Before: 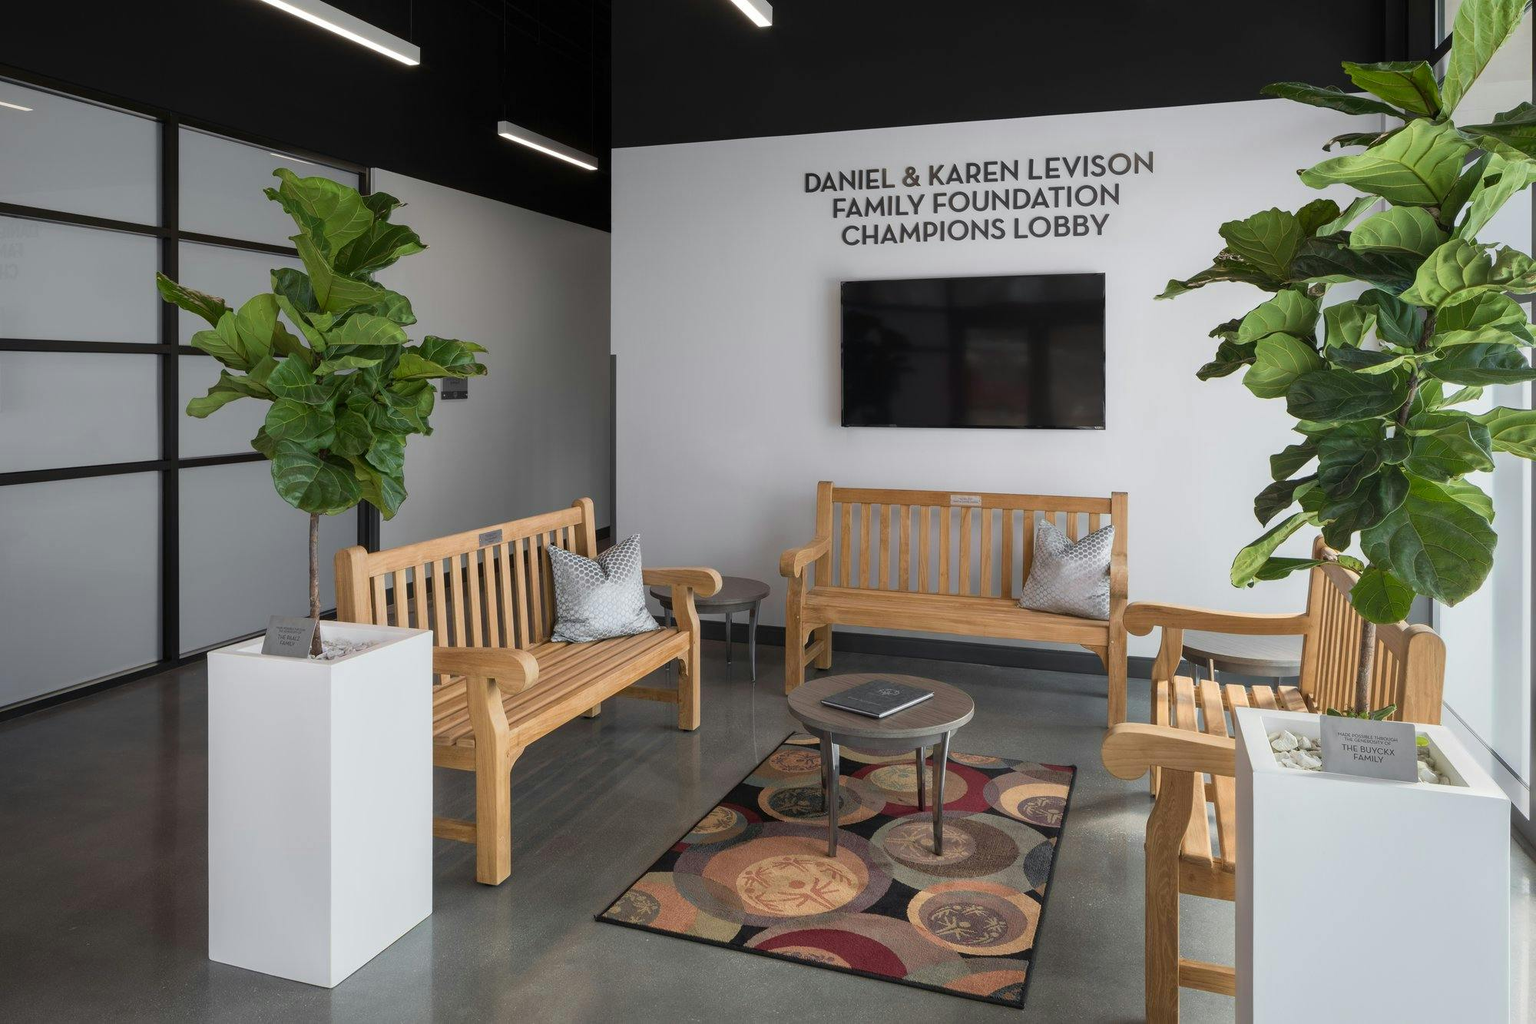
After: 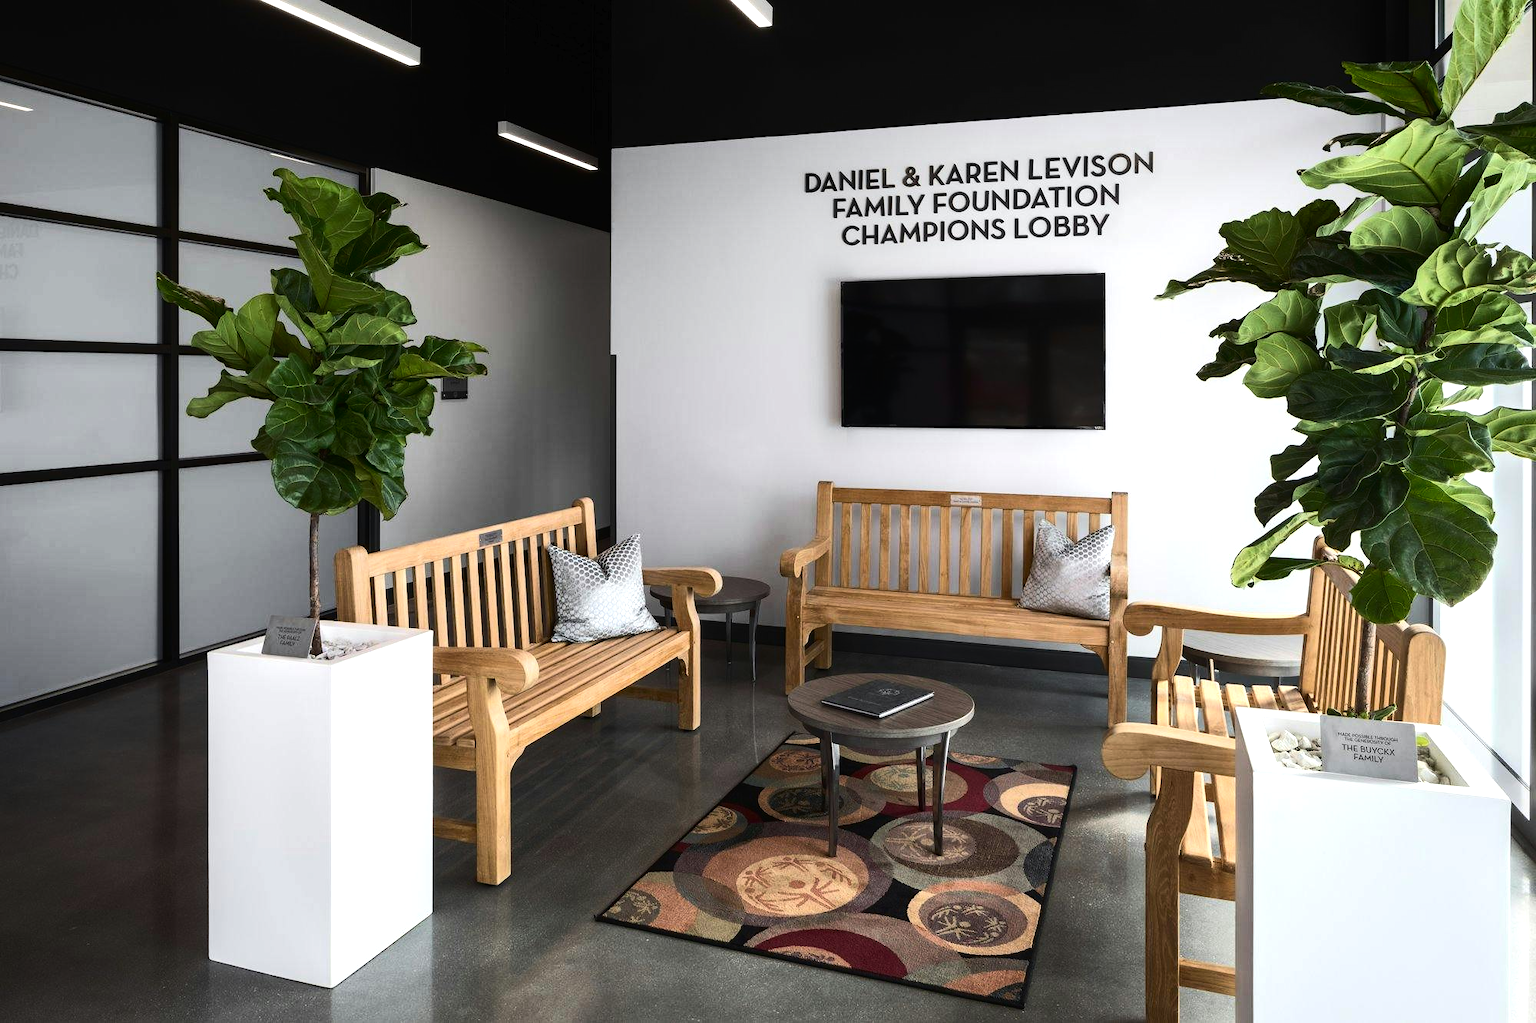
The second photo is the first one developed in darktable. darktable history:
tone curve: curves: ch0 [(0, 0) (0.003, 0.012) (0.011, 0.015) (0.025, 0.02) (0.044, 0.032) (0.069, 0.044) (0.1, 0.063) (0.136, 0.085) (0.177, 0.121) (0.224, 0.159) (0.277, 0.207) (0.335, 0.261) (0.399, 0.328) (0.468, 0.41) (0.543, 0.506) (0.623, 0.609) (0.709, 0.719) (0.801, 0.82) (0.898, 0.907) (1, 1)], color space Lab, independent channels, preserve colors none
tone equalizer: -8 EV -0.756 EV, -7 EV -0.713 EV, -6 EV -0.575 EV, -5 EV -0.371 EV, -3 EV 0.378 EV, -2 EV 0.6 EV, -1 EV 0.691 EV, +0 EV 0.773 EV, edges refinement/feathering 500, mask exposure compensation -1.57 EV, preserve details no
